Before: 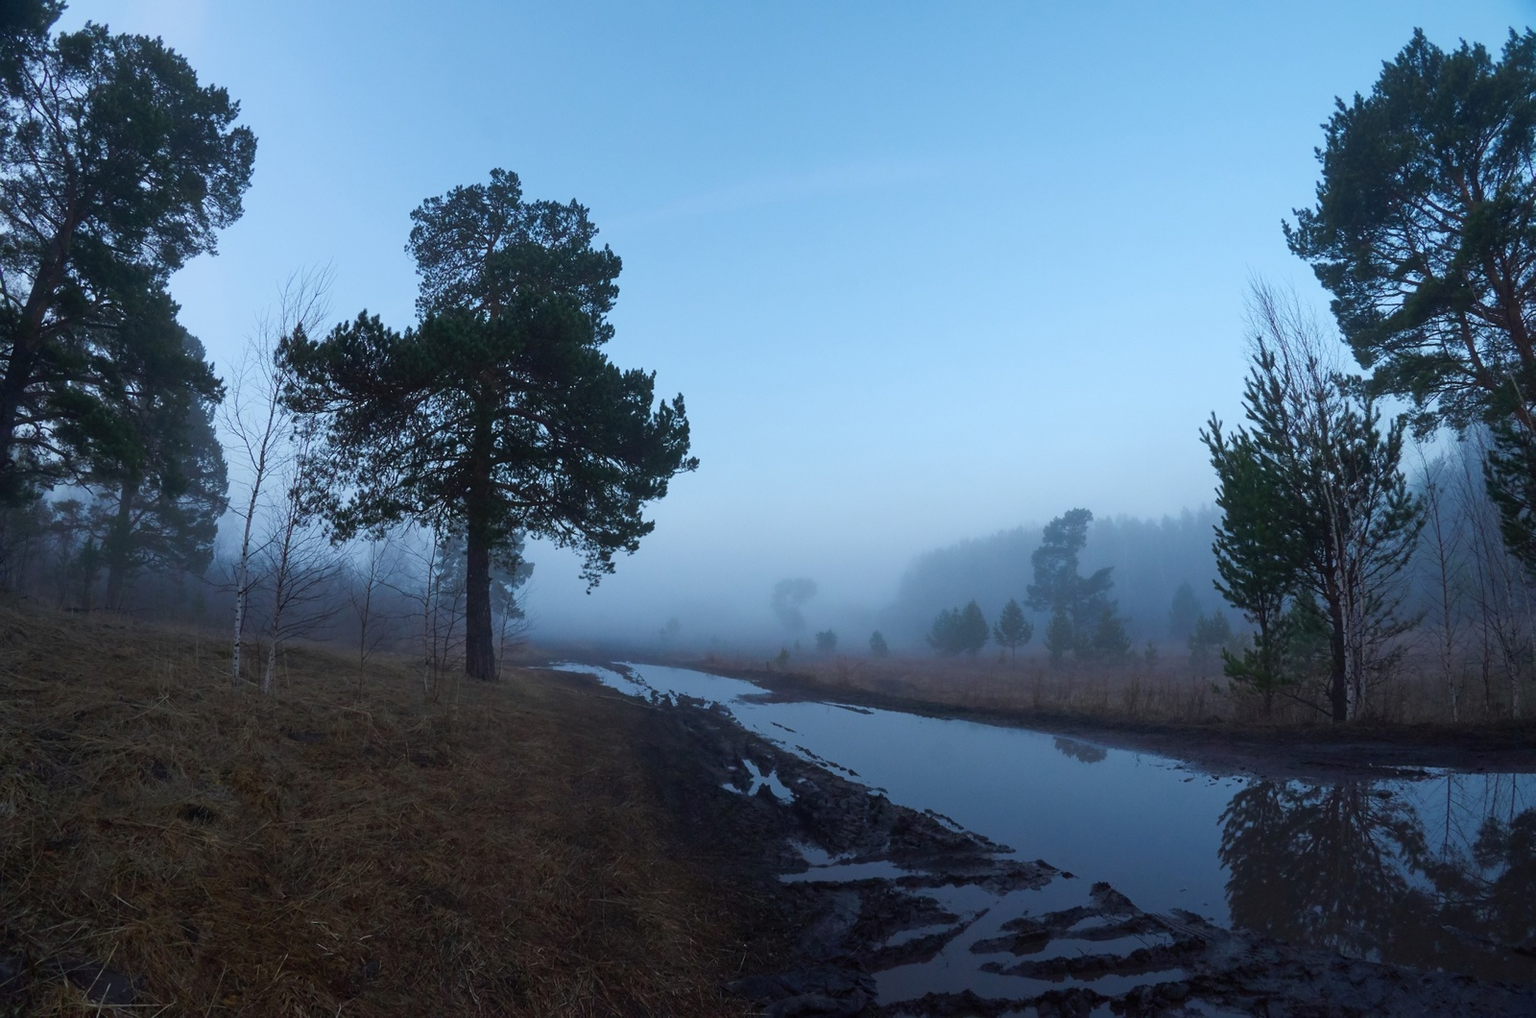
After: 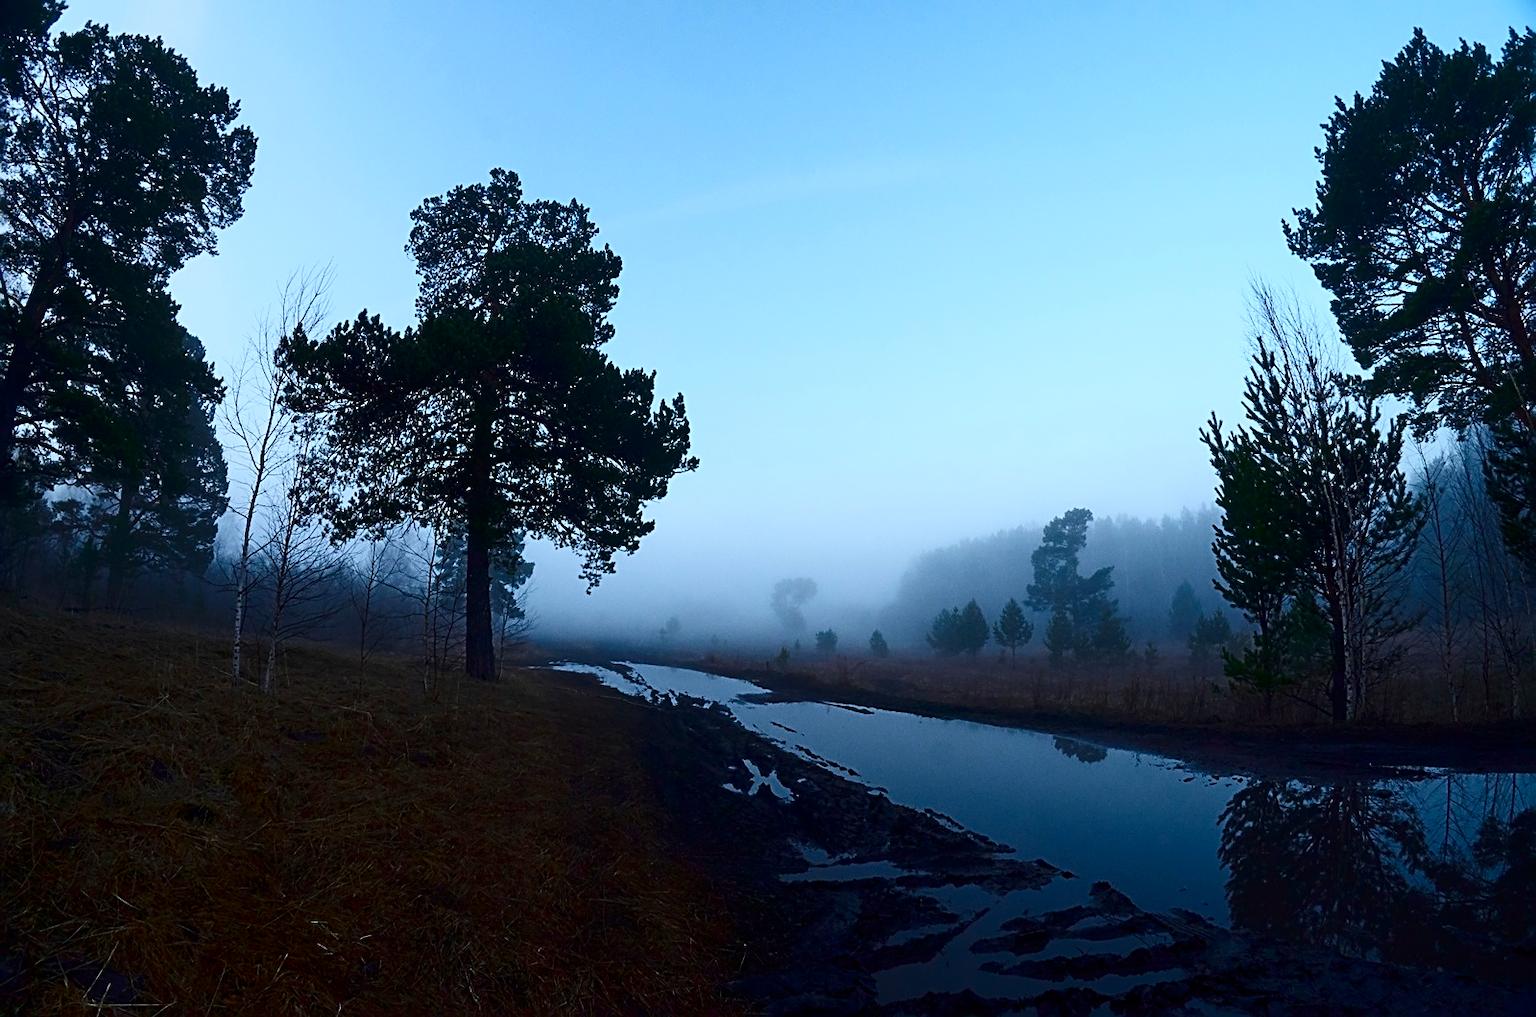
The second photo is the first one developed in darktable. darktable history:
contrast brightness saturation: contrast 0.315, brightness -0.078, saturation 0.169
sharpen: radius 2.603, amount 0.687
exposure: black level correction 0.001, compensate highlight preservation false
